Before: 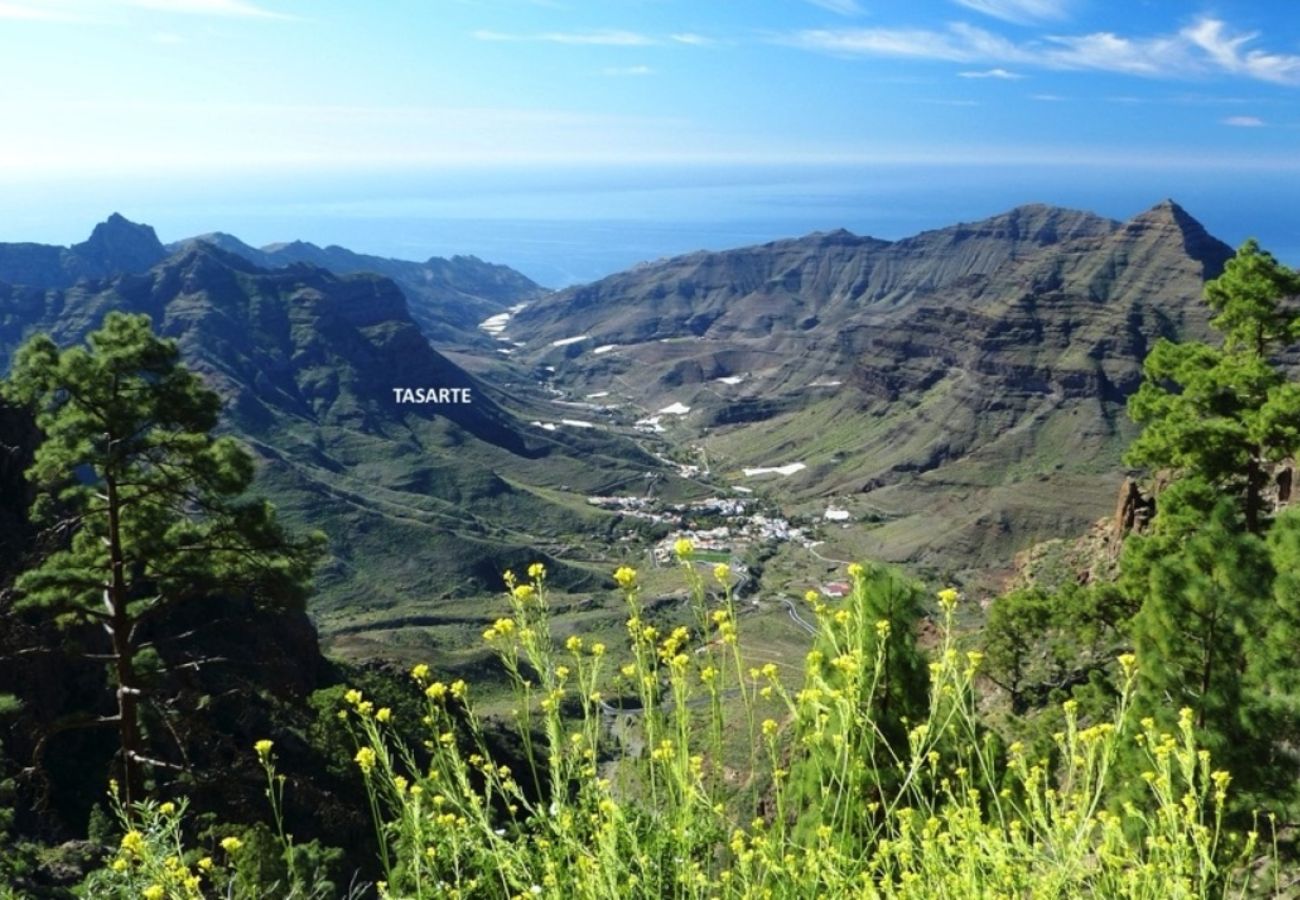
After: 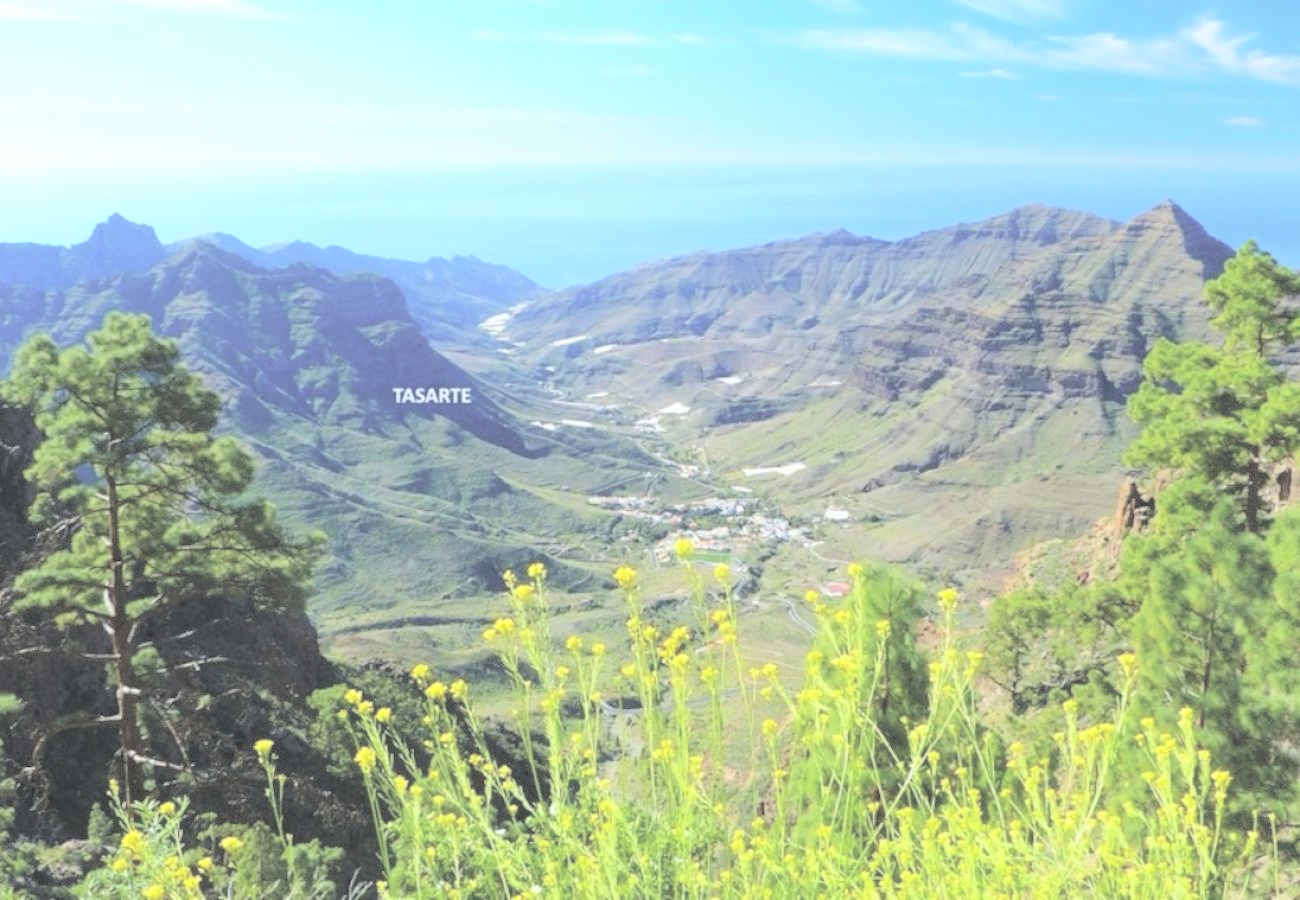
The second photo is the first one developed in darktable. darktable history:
contrast brightness saturation: brightness 0.981
